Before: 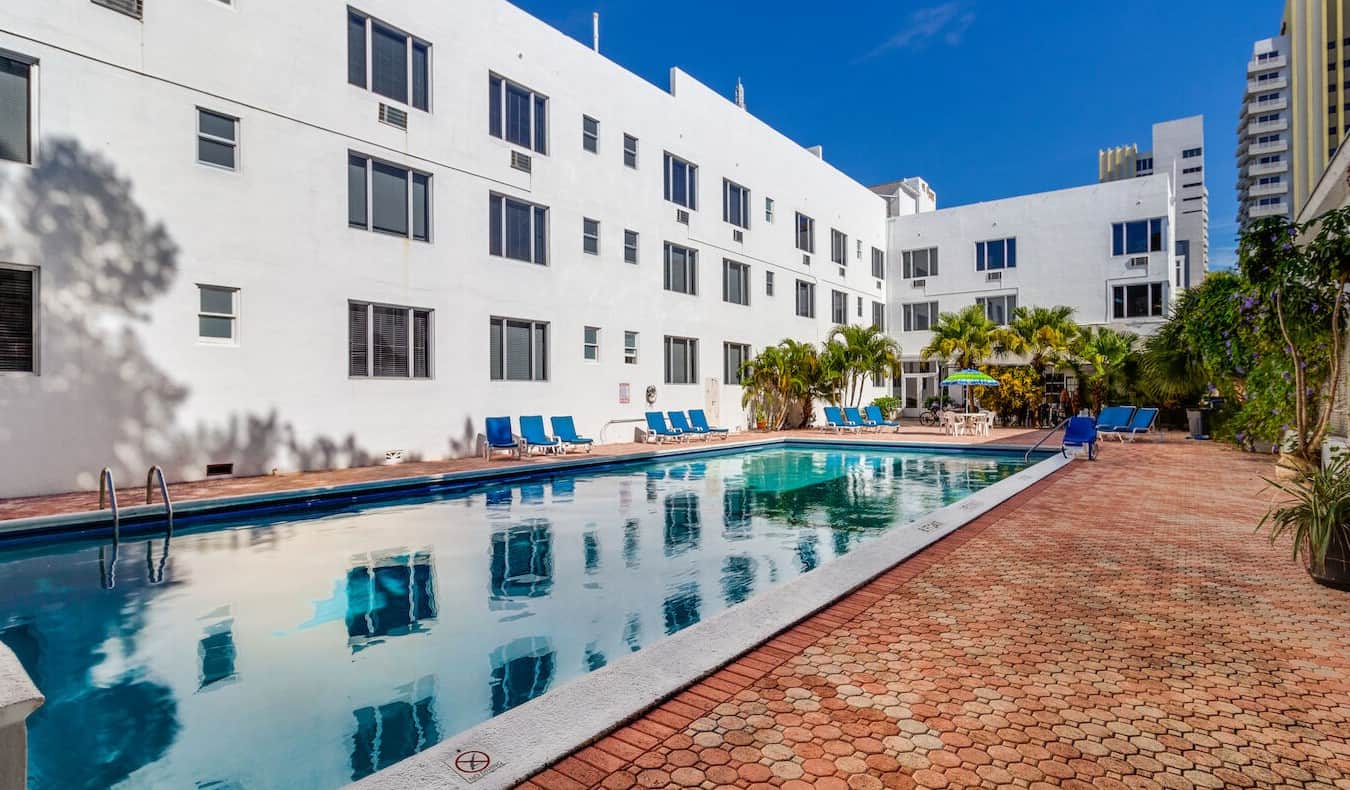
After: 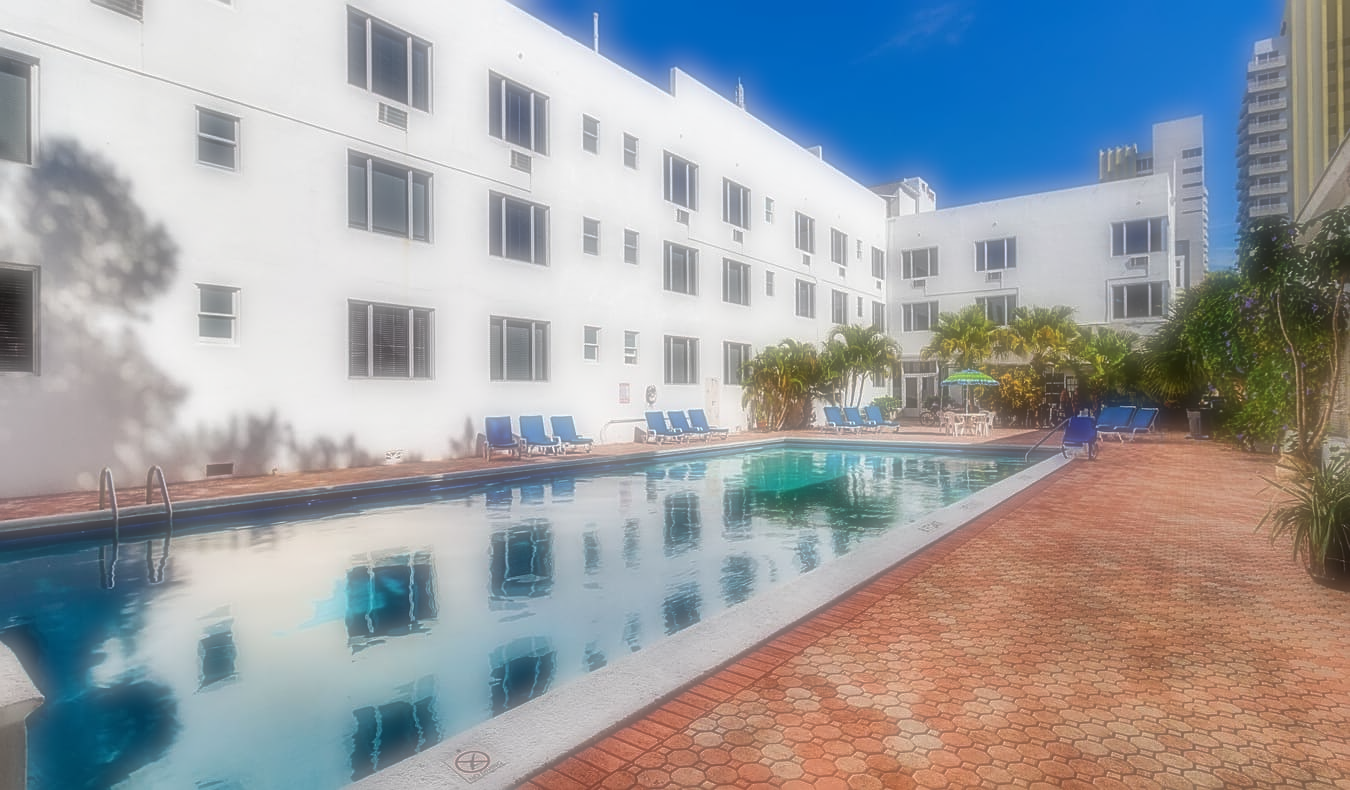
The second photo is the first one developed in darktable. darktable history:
sharpen: on, module defaults
soften: on, module defaults
